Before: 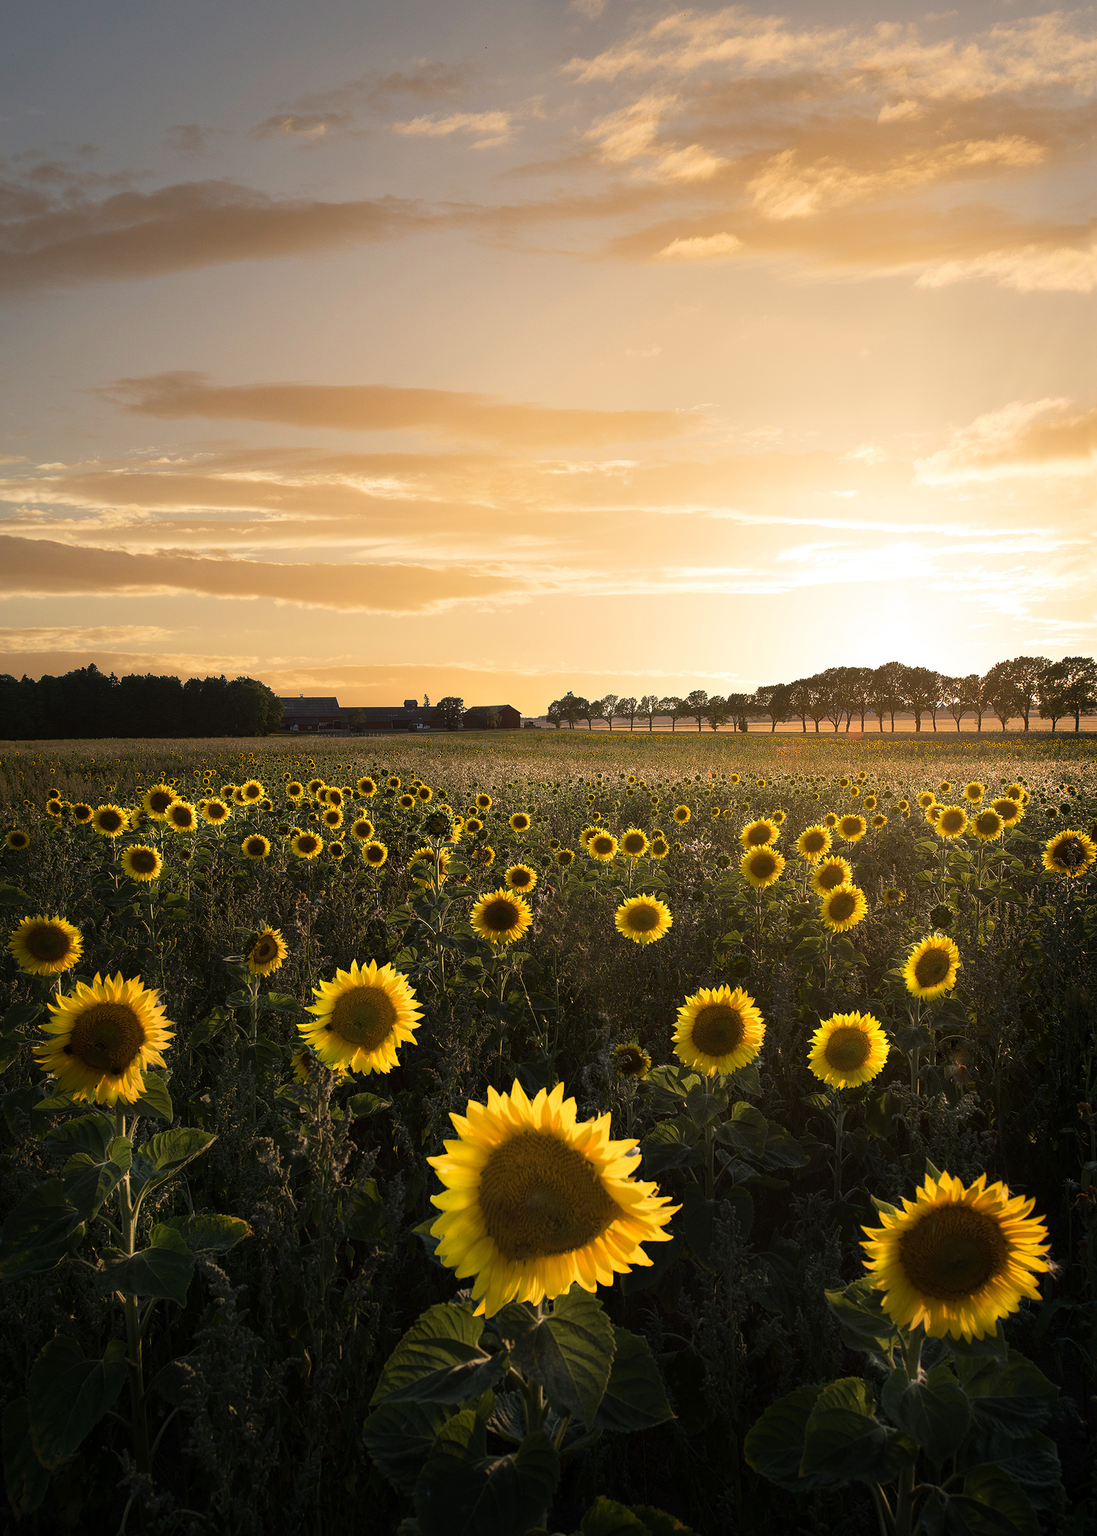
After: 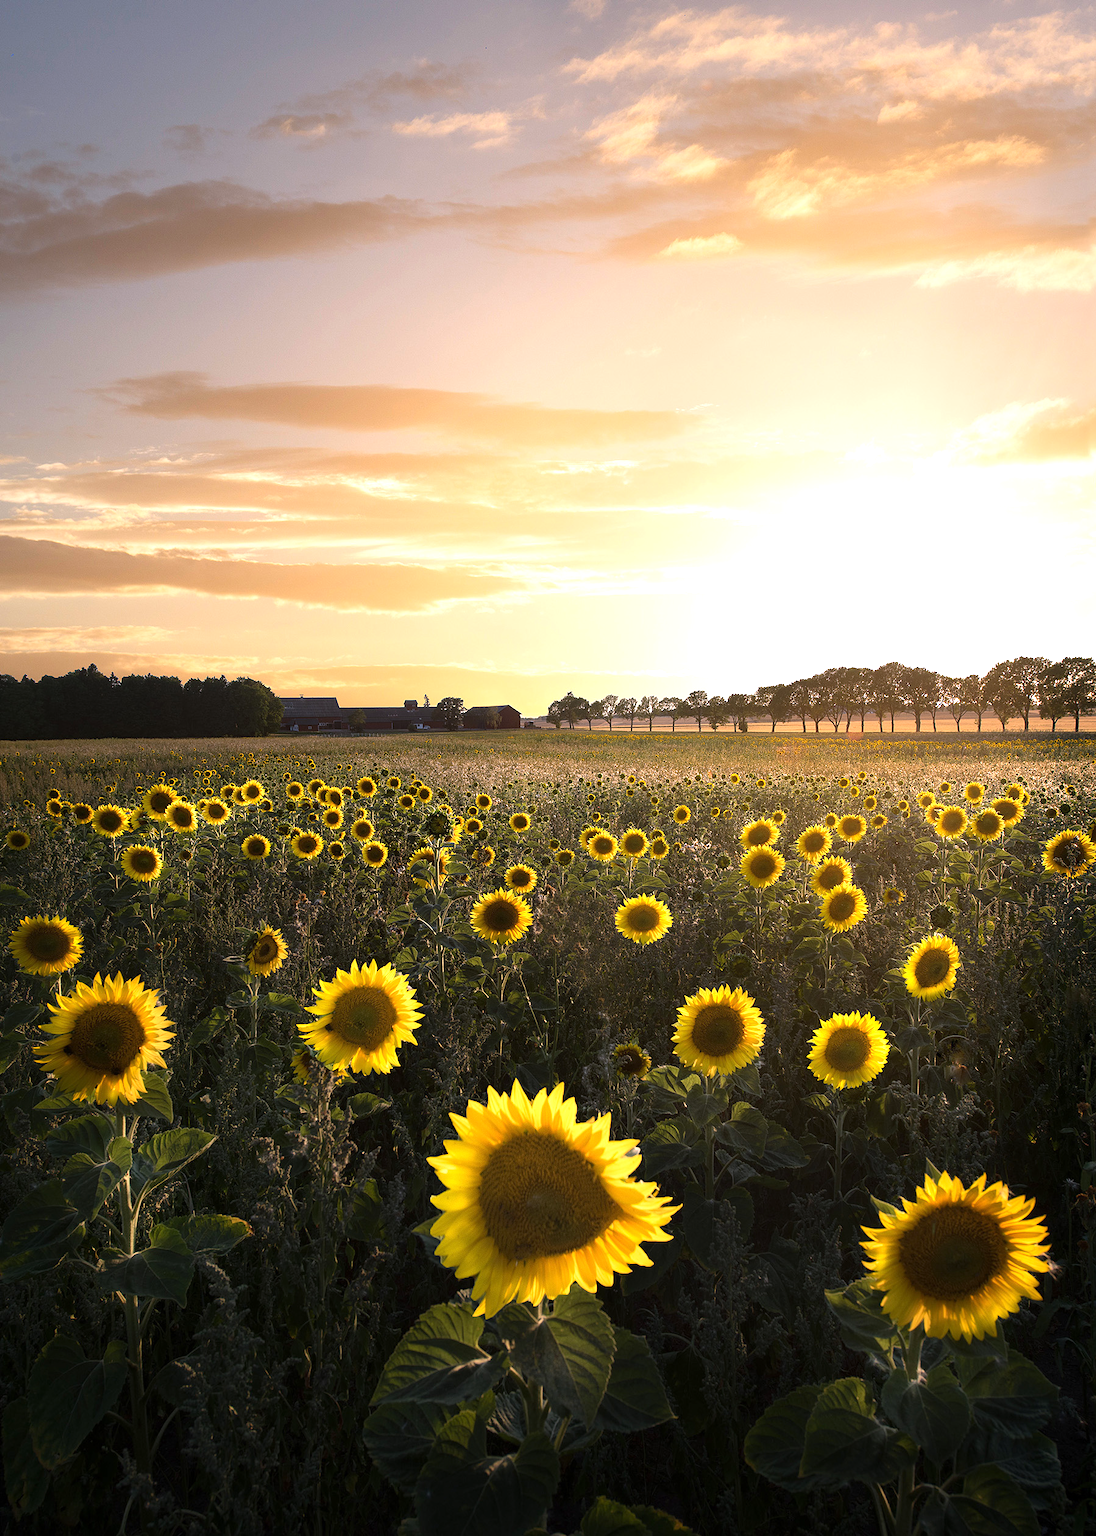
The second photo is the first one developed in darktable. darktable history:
exposure: exposure 0.556 EV, compensate highlight preservation false
white balance: red 1.004, blue 1.096
